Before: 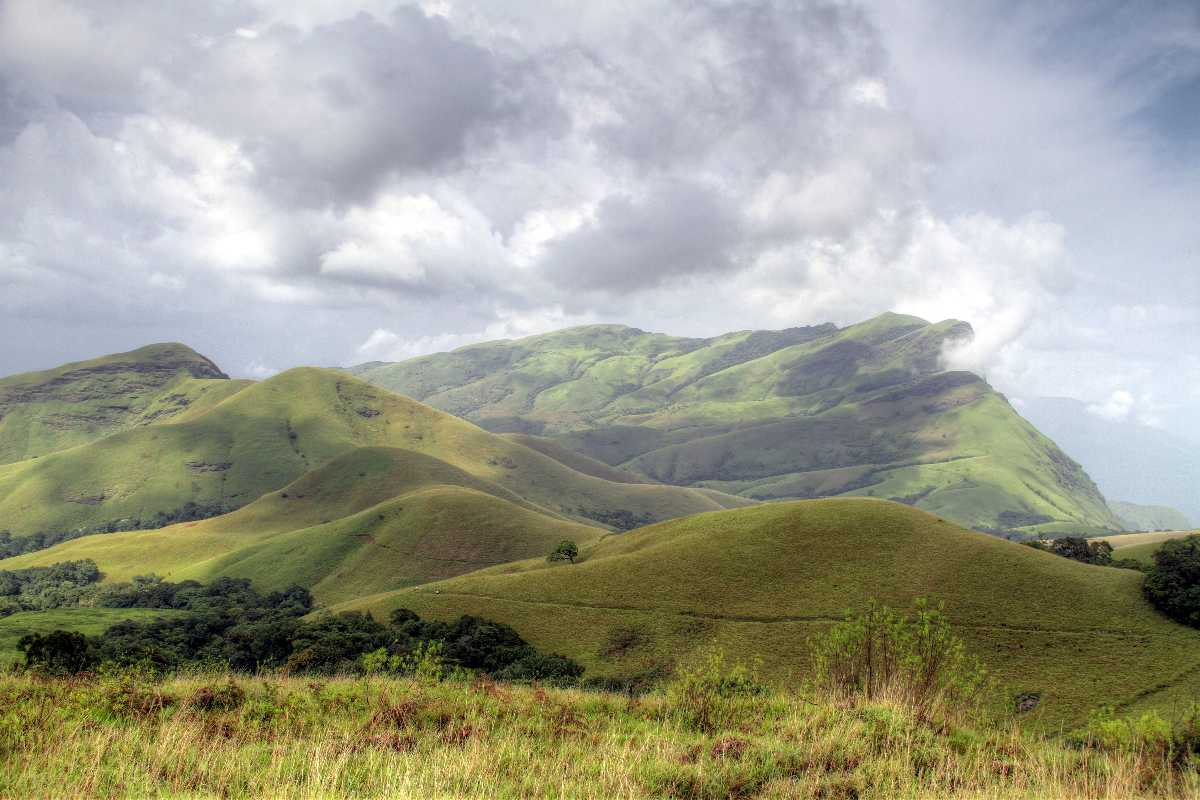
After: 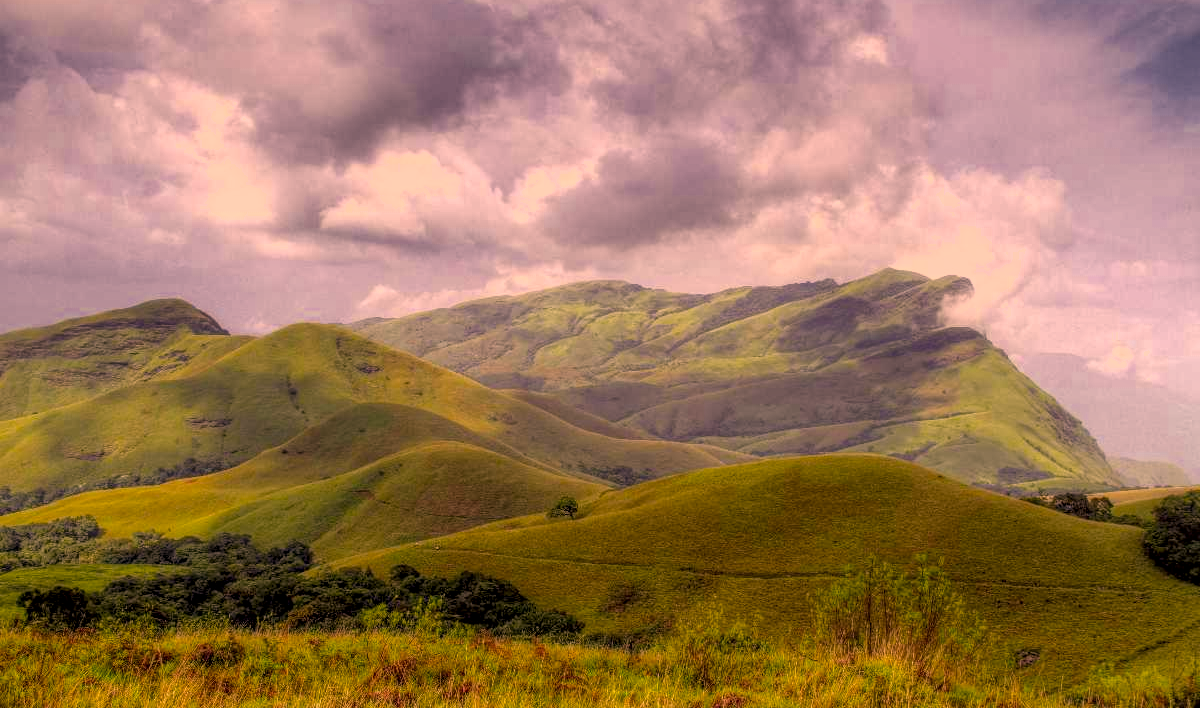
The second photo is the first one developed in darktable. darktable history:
shadows and highlights: soften with gaussian
crop and rotate: top 5.546%, bottom 5.908%
color zones: curves: ch0 [(0.27, 0.396) (0.563, 0.504) (0.75, 0.5) (0.787, 0.307)]
local contrast: detail 130%
exposure: exposure 0.263 EV, compensate highlight preservation false
color correction: highlights a* 18.01, highlights b* 35.22, shadows a* 1.92, shadows b* 5.96, saturation 1.01
color calibration: output R [0.999, 0.026, -0.11, 0], output G [-0.019, 1.037, -0.099, 0], output B [0.022, -0.023, 0.902, 0], illuminant as shot in camera, x 0.362, y 0.386, temperature 4542.57 K
